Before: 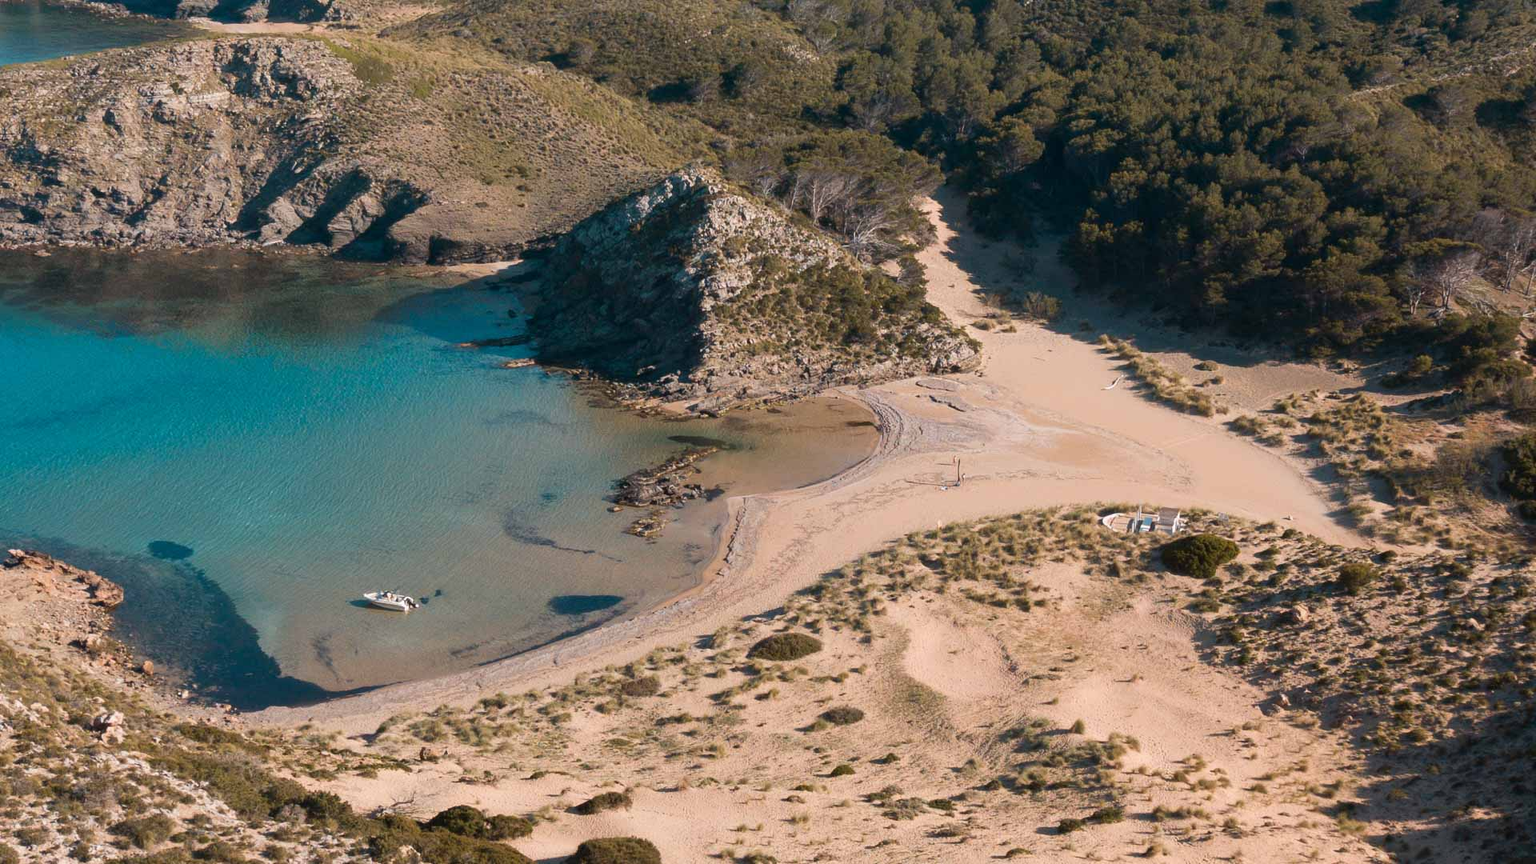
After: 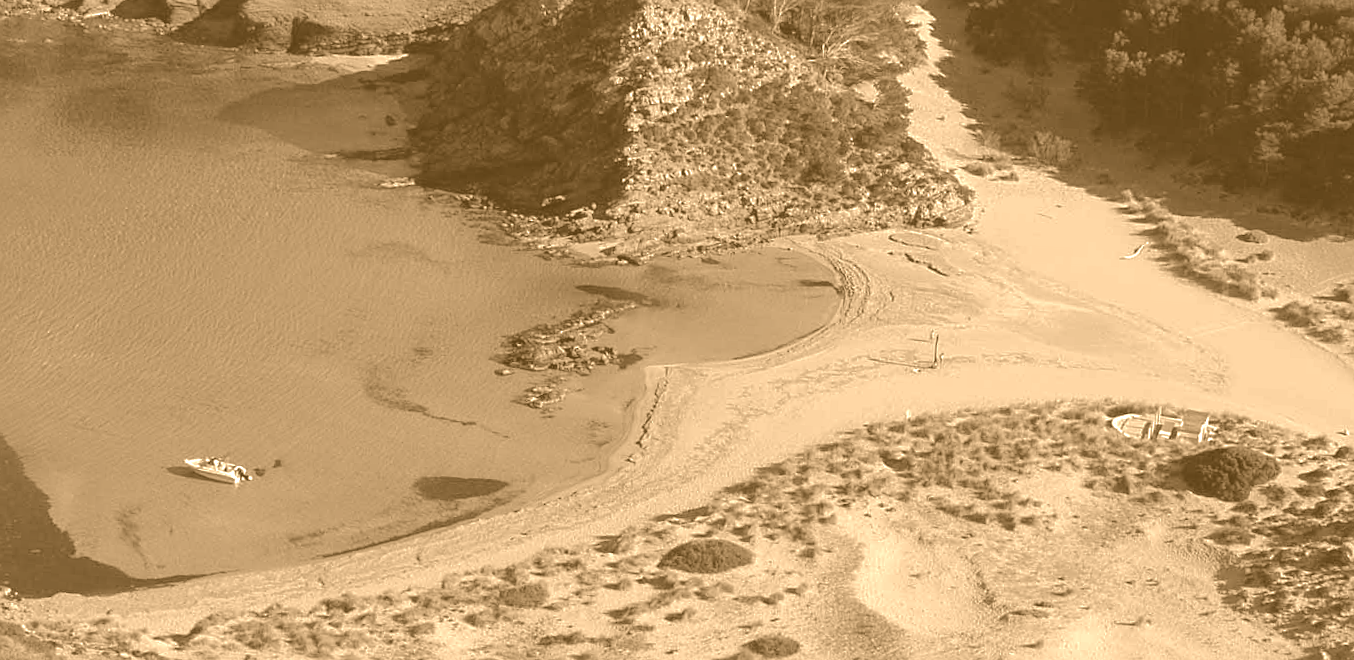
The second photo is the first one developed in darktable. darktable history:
colorize: hue 28.8°, source mix 100%
base curve: curves: ch0 [(0, 0) (0.841, 0.609) (1, 1)]
sharpen: on, module defaults
crop and rotate: angle -3.37°, left 9.79%, top 20.73%, right 12.42%, bottom 11.82%
